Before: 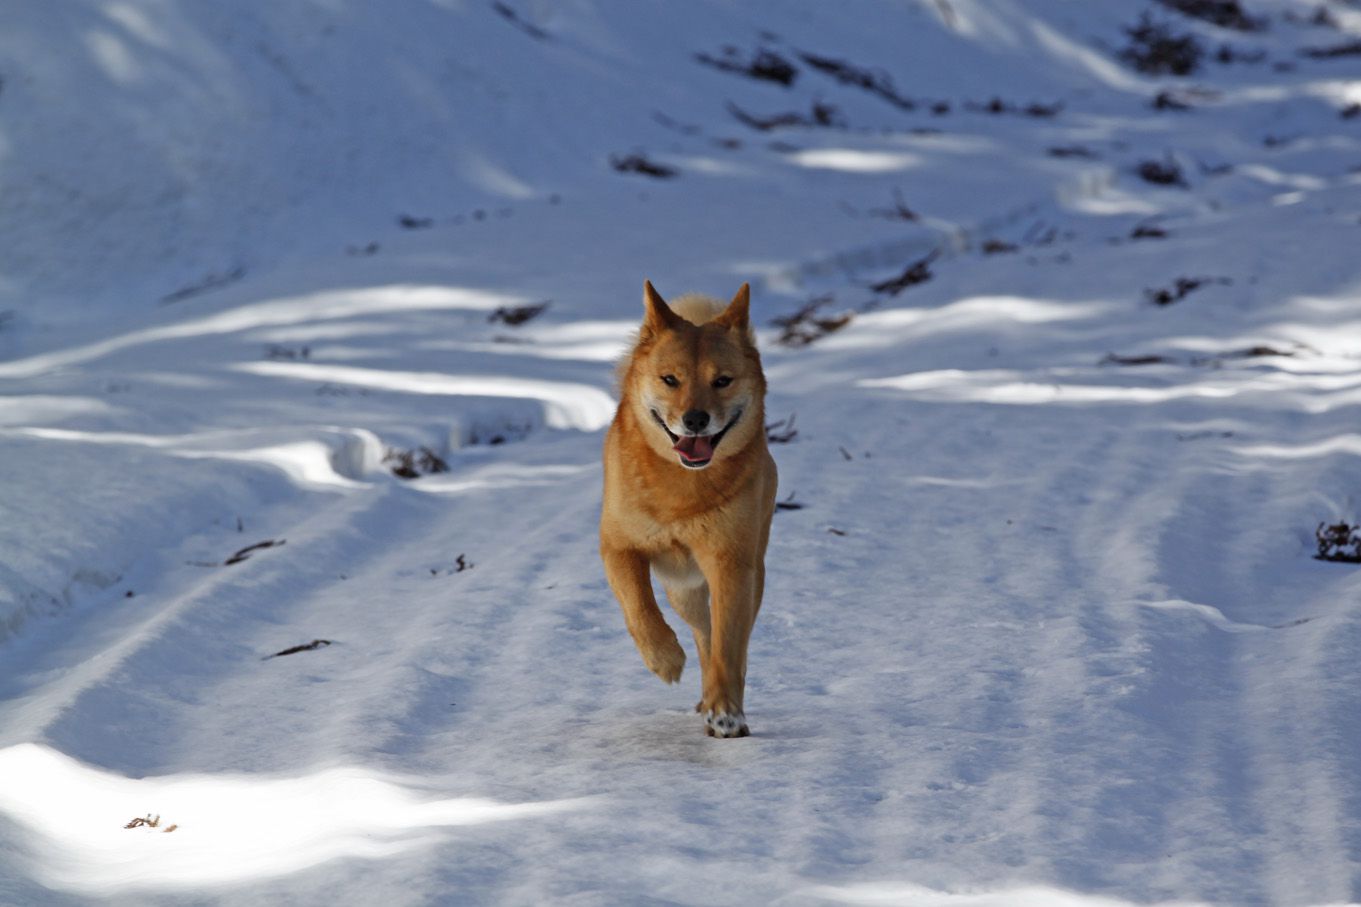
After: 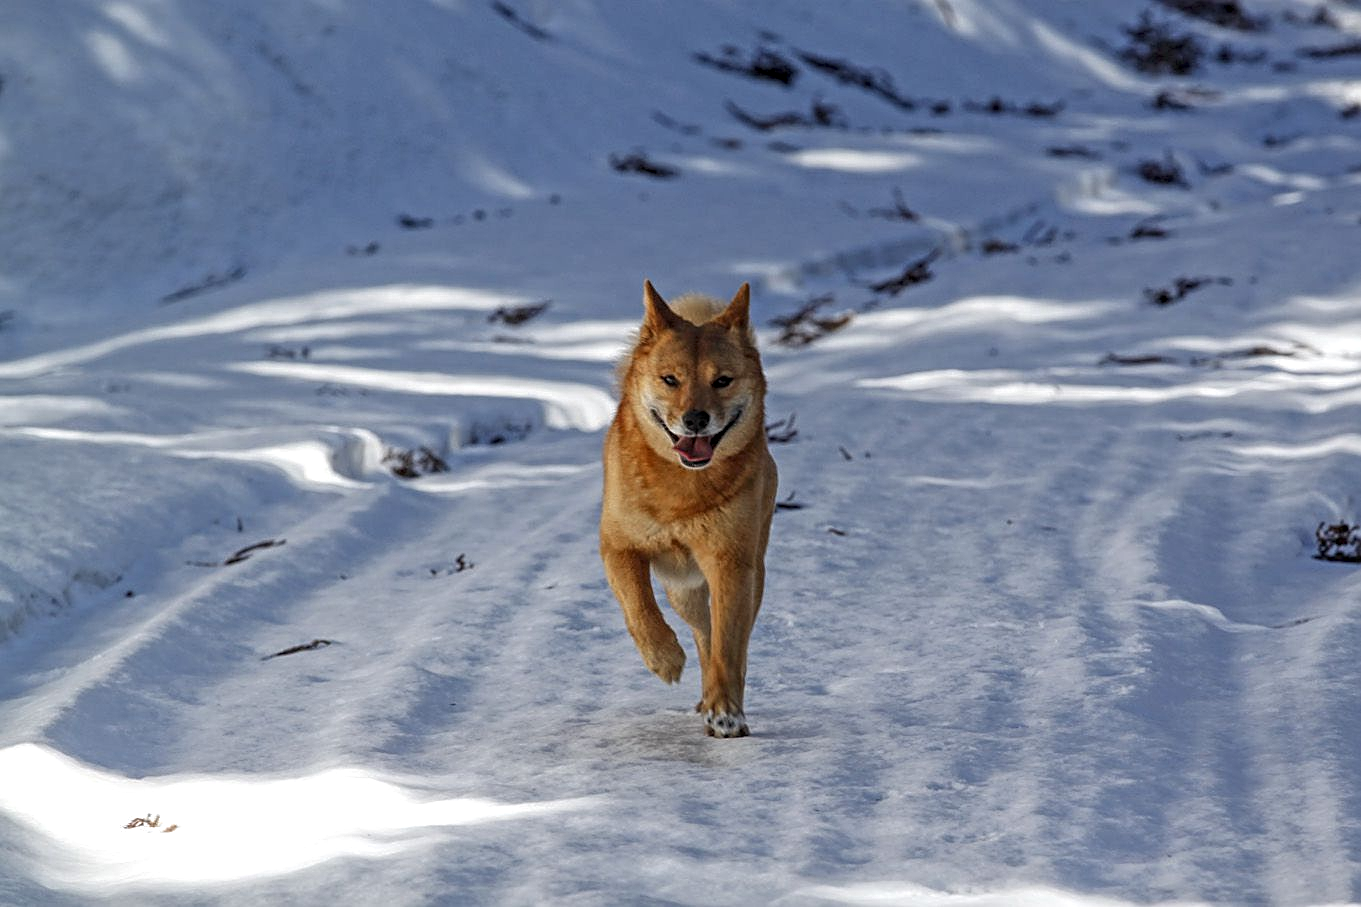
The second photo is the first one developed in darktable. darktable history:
sharpen: on, module defaults
local contrast: highlights 74%, shadows 55%, detail 176%, midtone range 0.208
